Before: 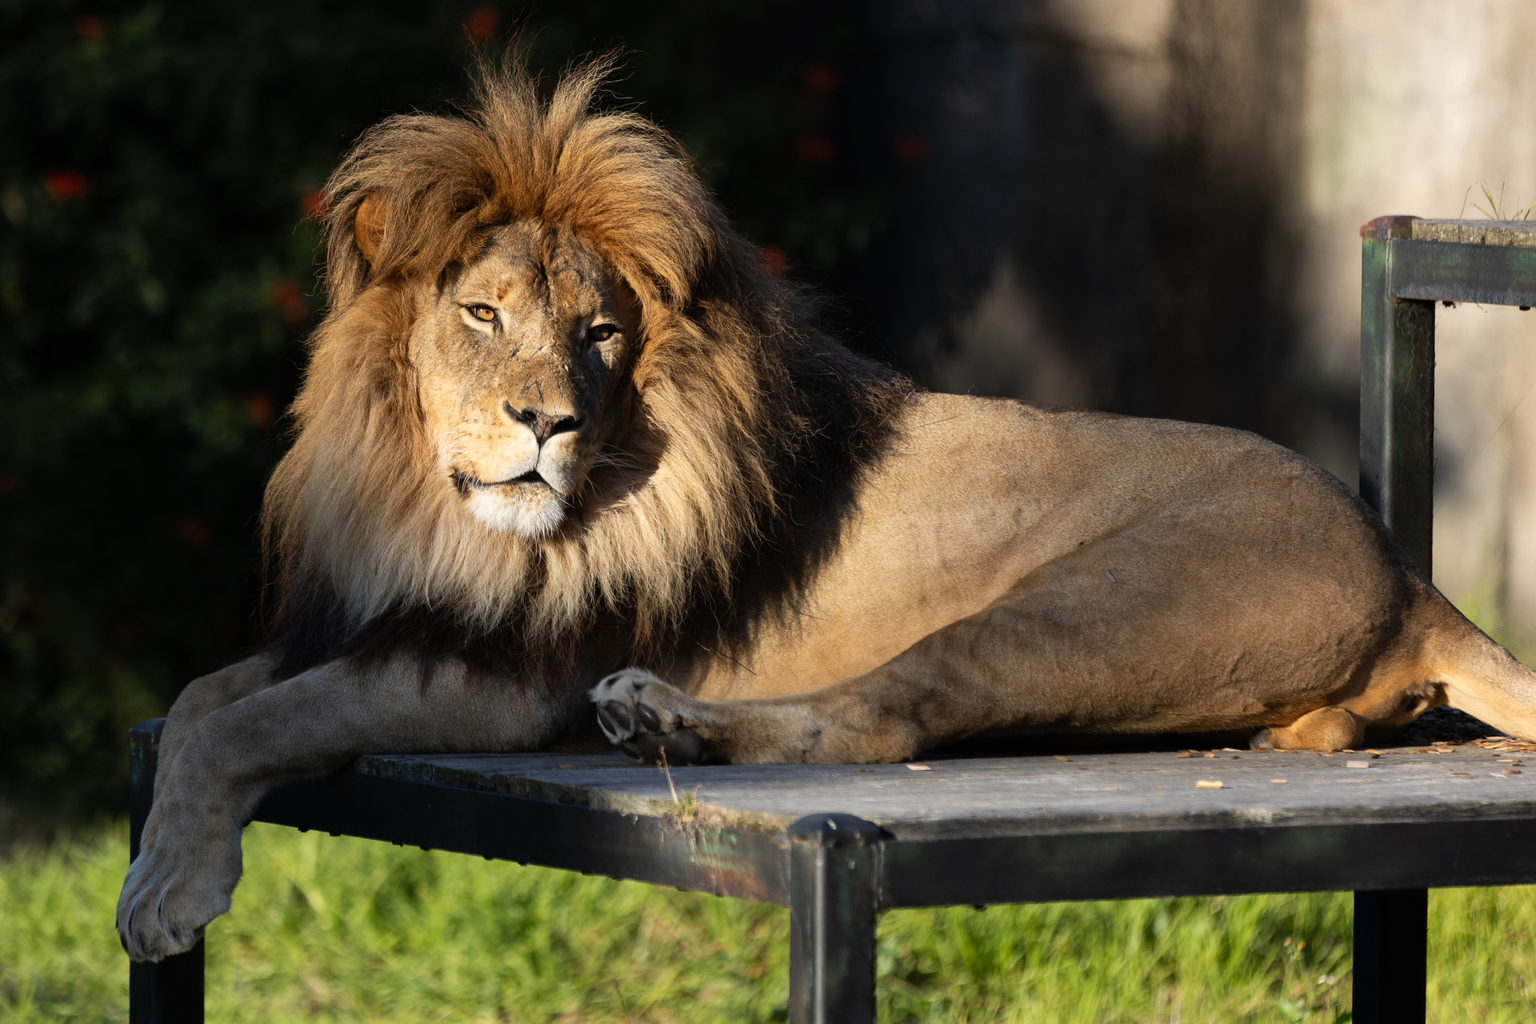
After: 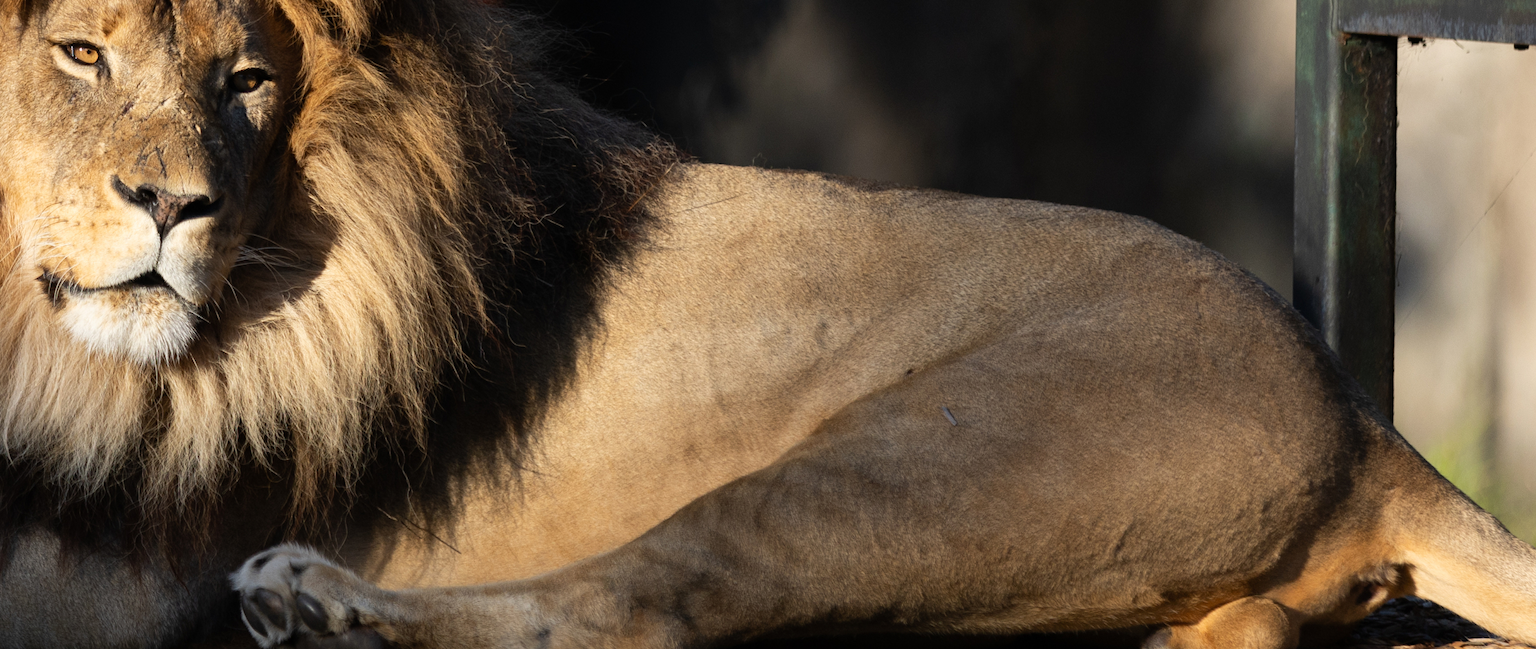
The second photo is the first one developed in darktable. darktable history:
crop and rotate: left 27.548%, top 26.828%, bottom 27.216%
exposure: compensate highlight preservation false
